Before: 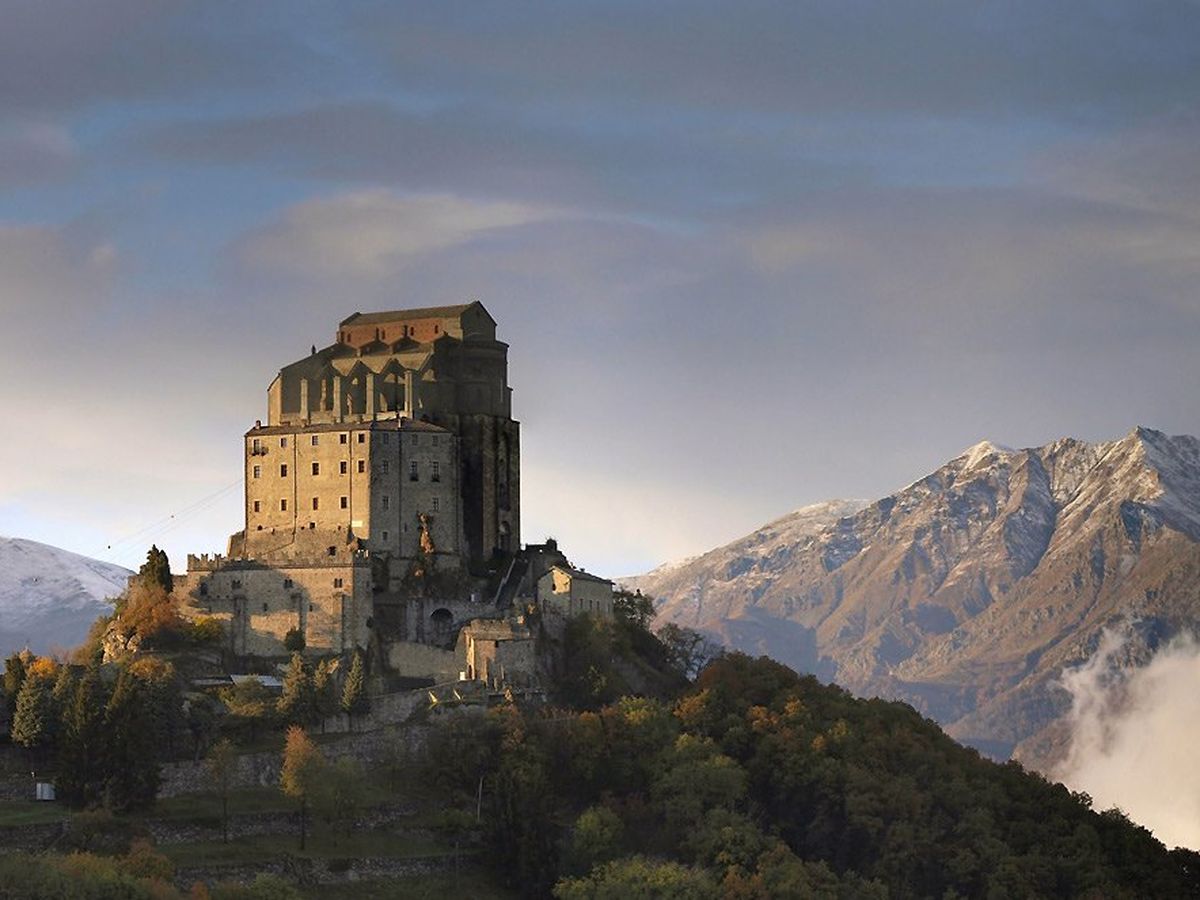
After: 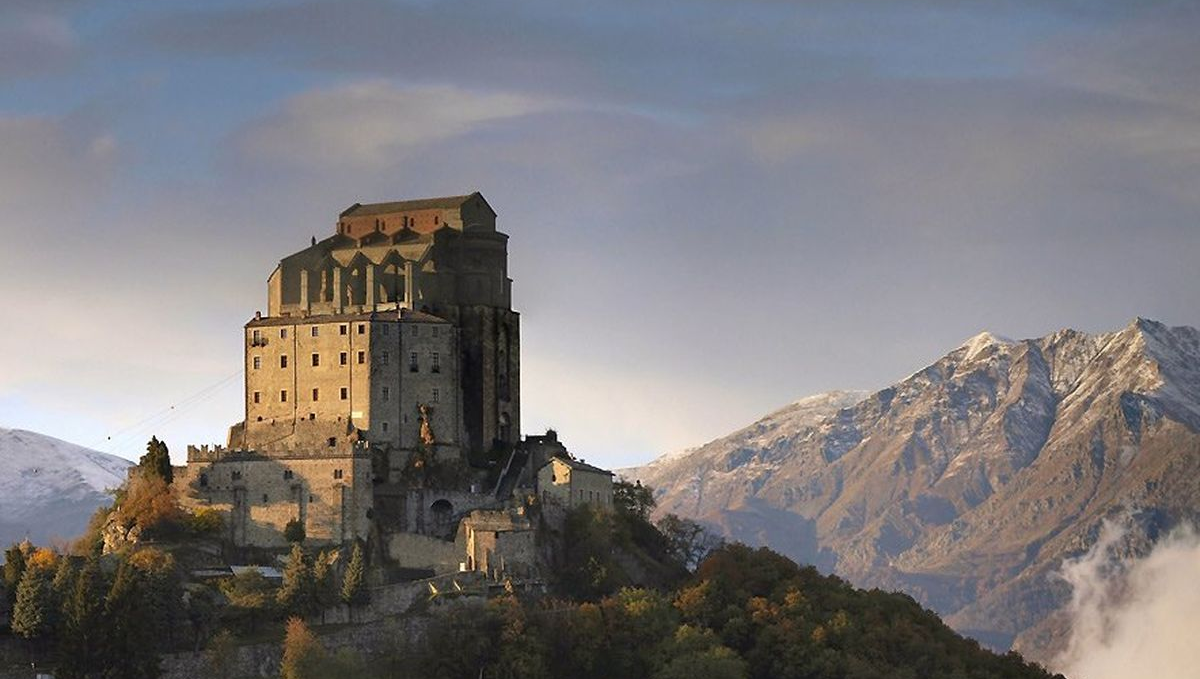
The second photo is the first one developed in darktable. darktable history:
crop and rotate: top 12.175%, bottom 12.34%
